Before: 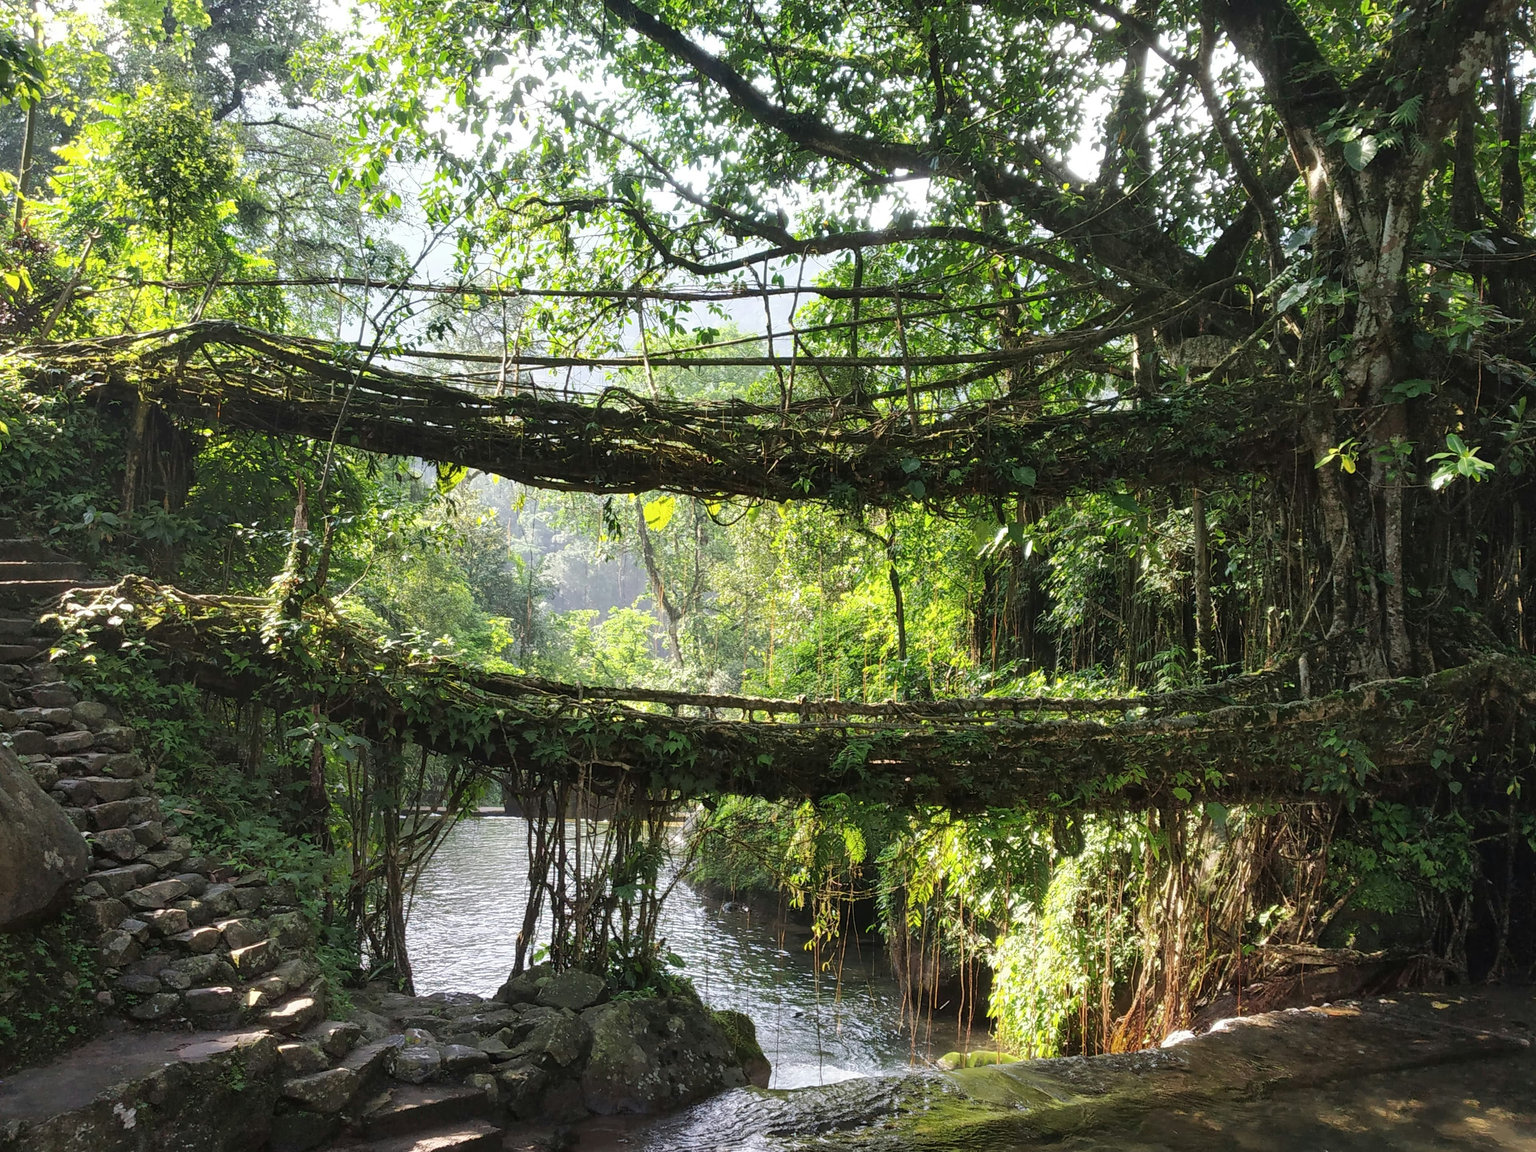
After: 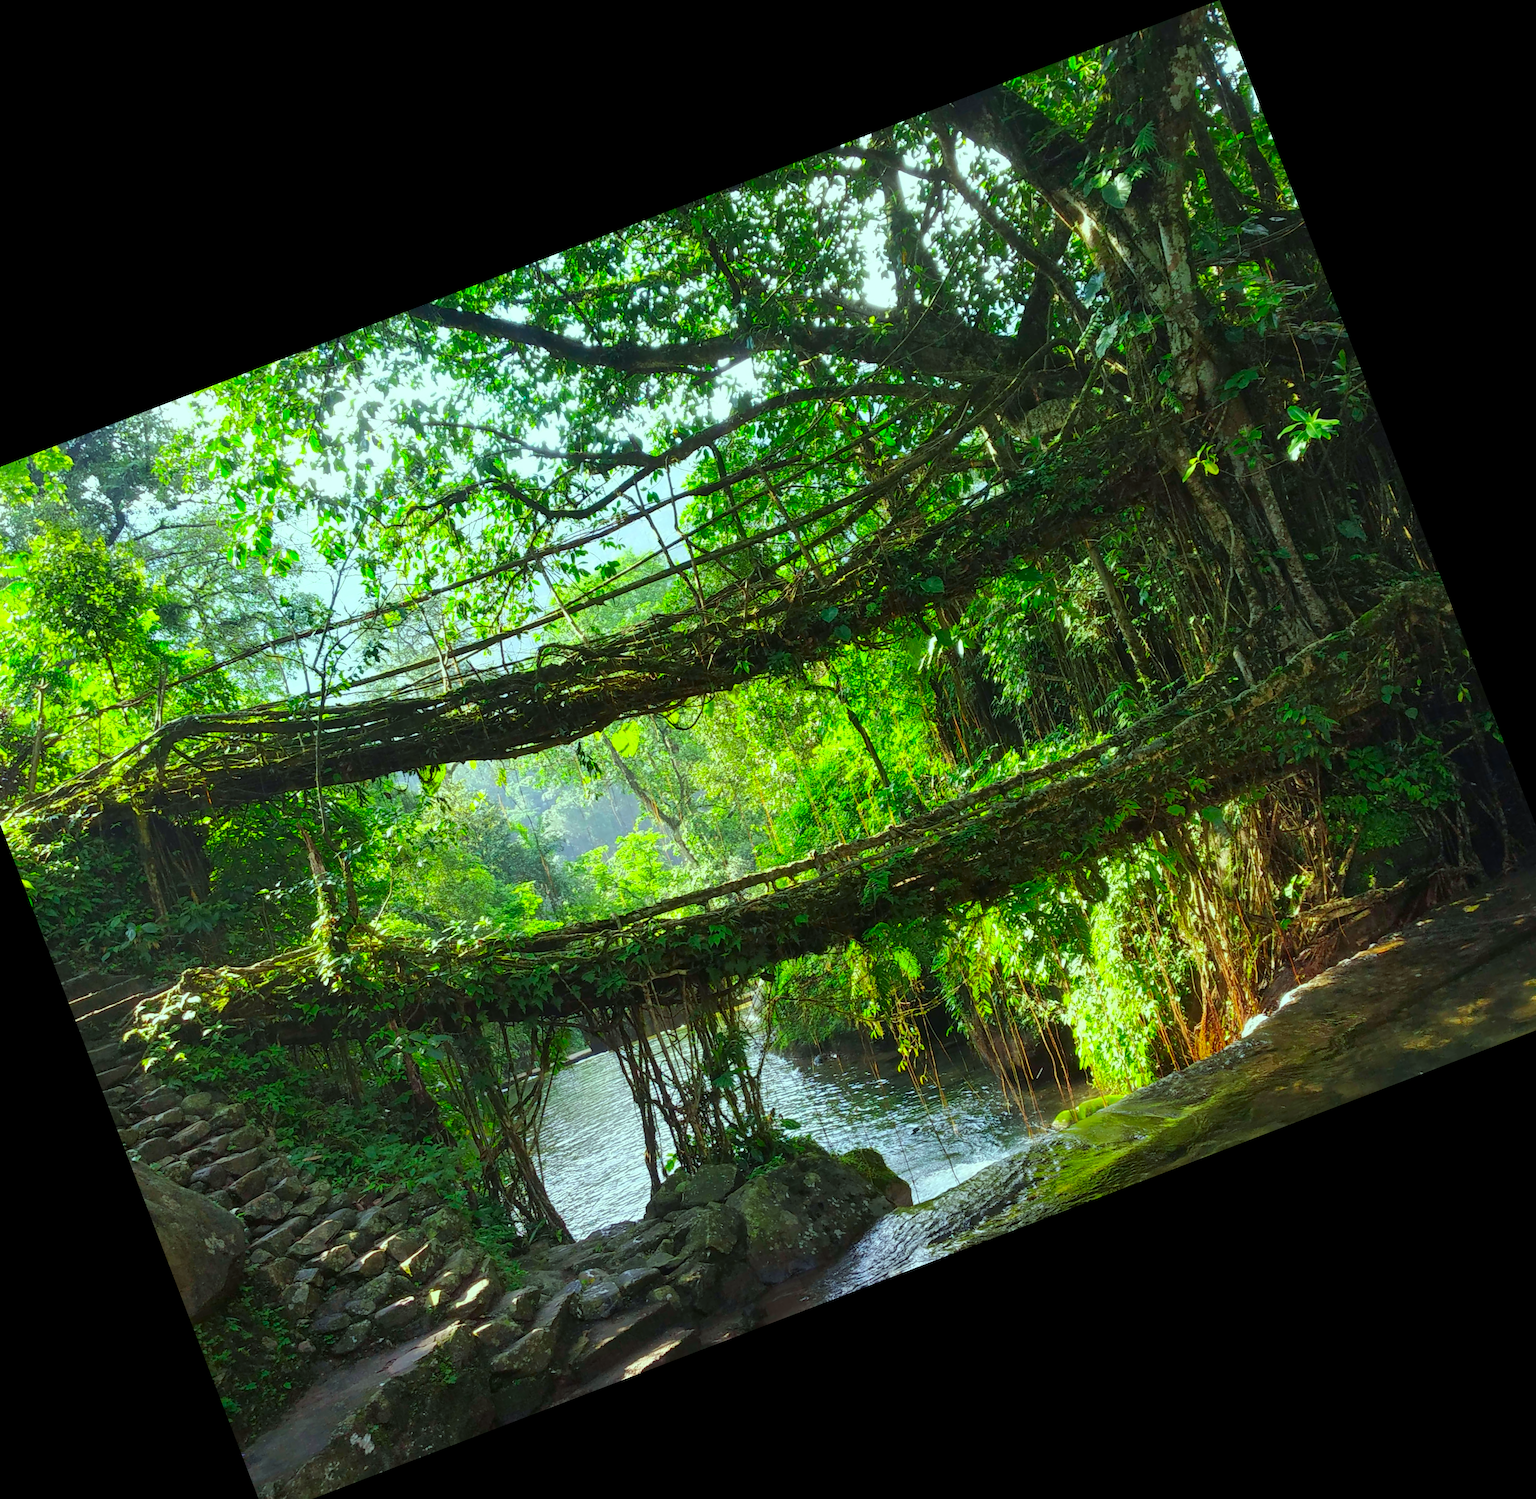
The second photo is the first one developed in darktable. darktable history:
crop and rotate: angle 20.96°, left 6.911%, right 3.906%, bottom 1.08%
color calibration: illuminant as shot in camera, x 0.358, y 0.373, temperature 4628.91 K
color correction: highlights a* -11.08, highlights b* 9.92, saturation 1.71
